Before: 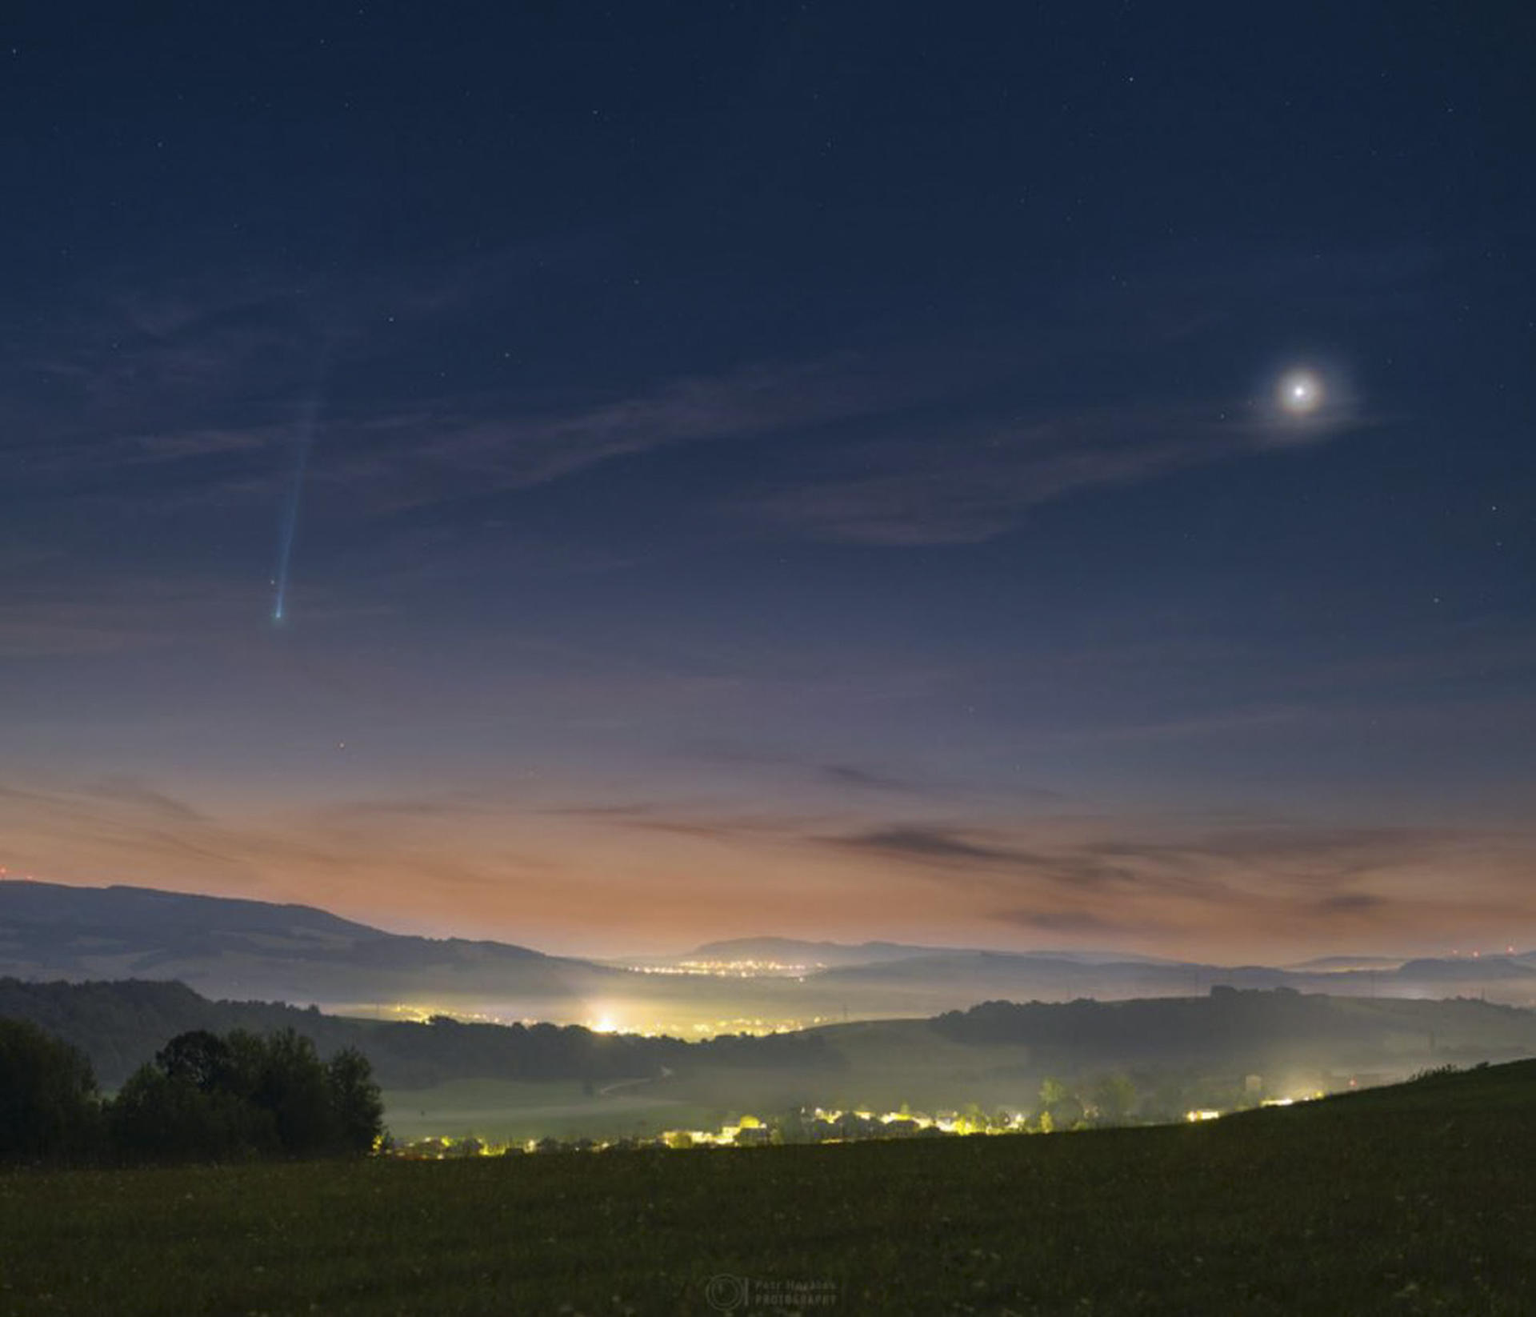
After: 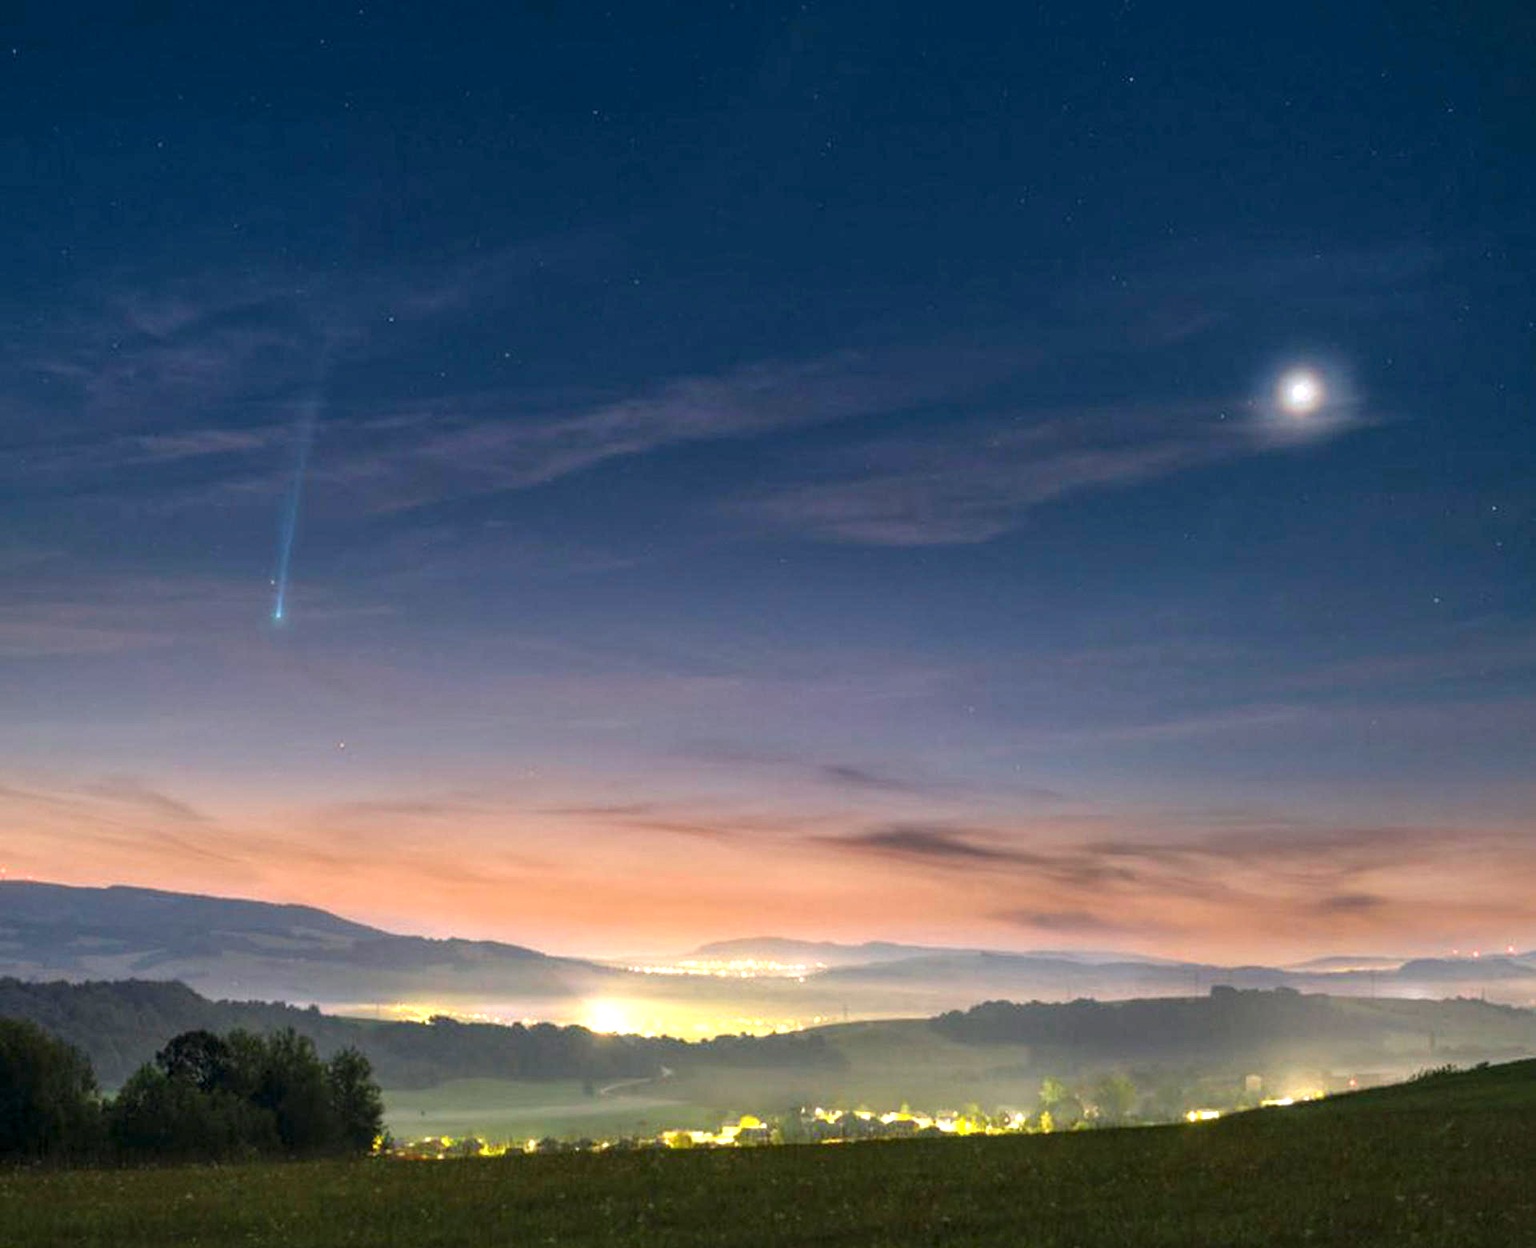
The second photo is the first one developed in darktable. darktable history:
local contrast: on, module defaults
crop and rotate: top 0.01%, bottom 5.165%
exposure: exposure 0.919 EV, compensate highlight preservation false
